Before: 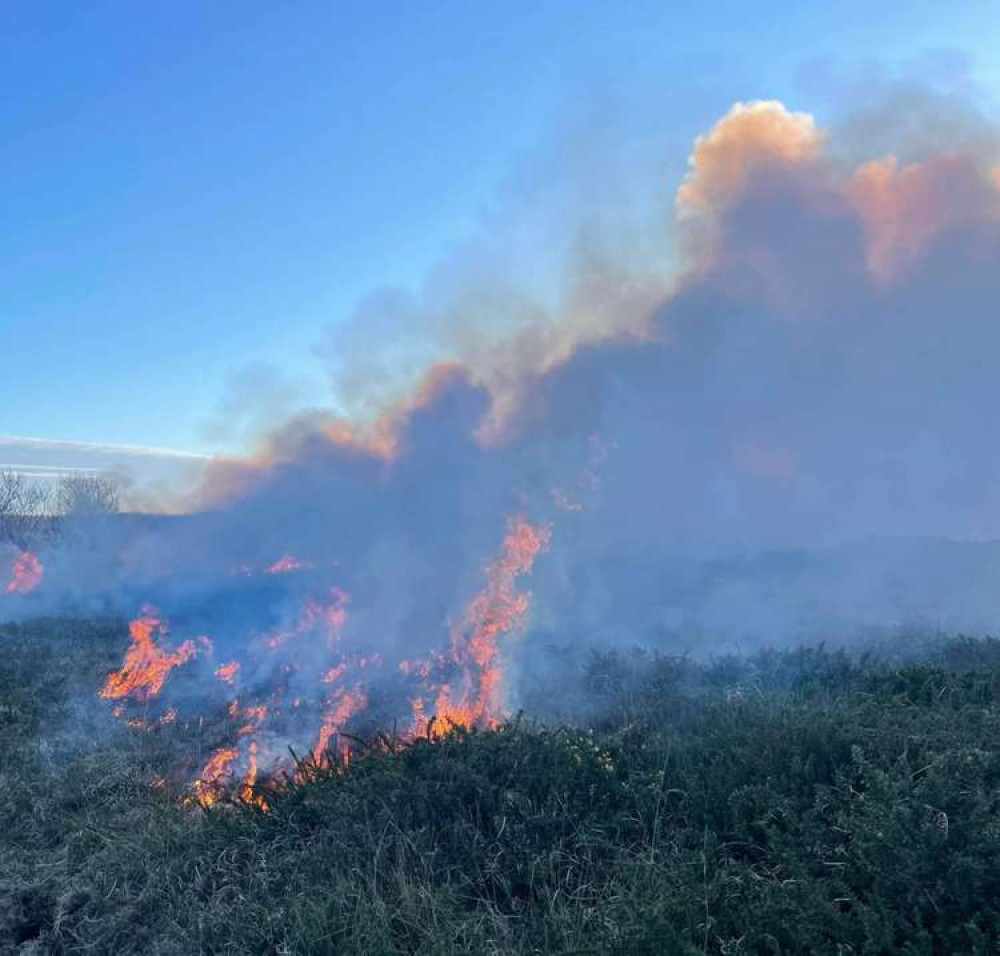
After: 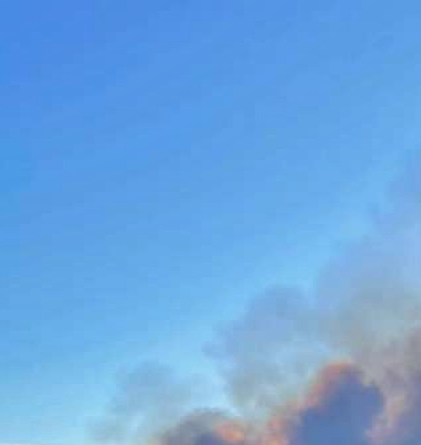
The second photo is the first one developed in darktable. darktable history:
shadows and highlights: soften with gaussian
crop and rotate: left 10.863%, top 0.051%, right 46.981%, bottom 53.398%
